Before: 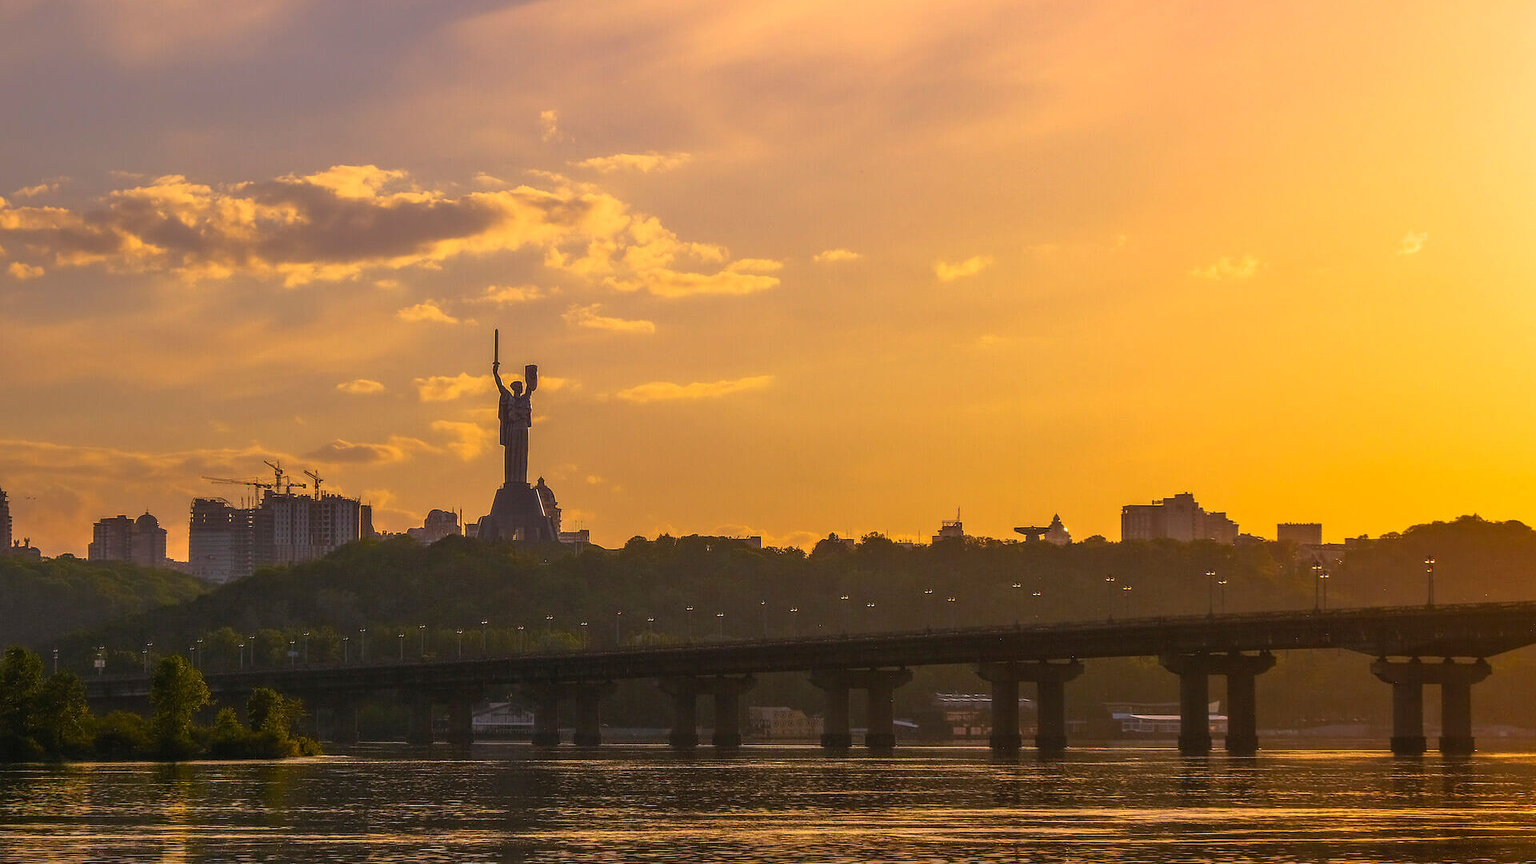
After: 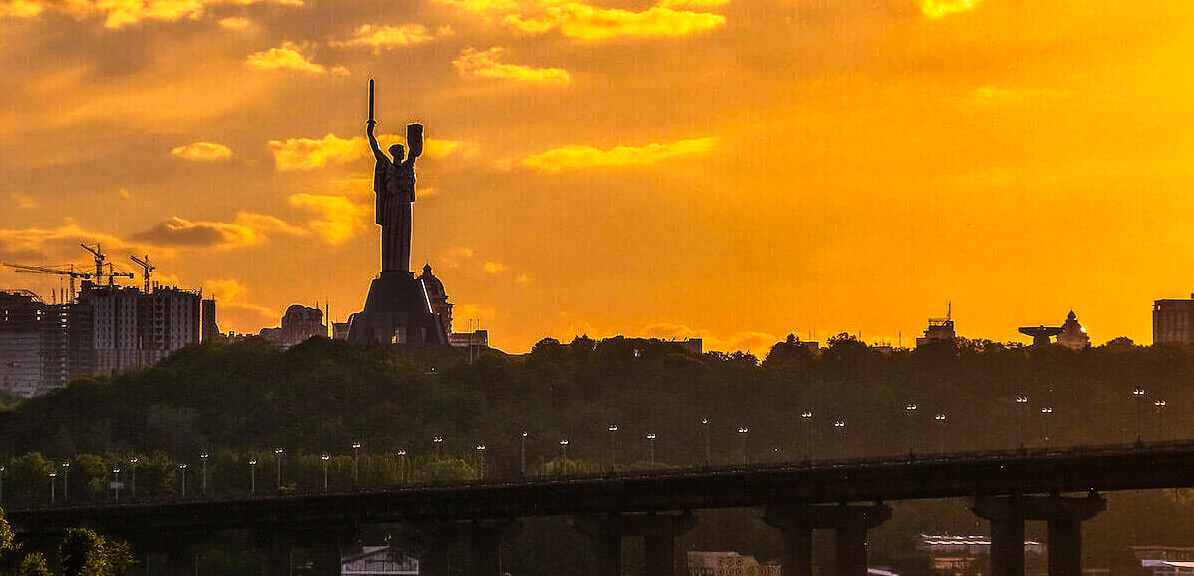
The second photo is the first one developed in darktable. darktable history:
tone equalizer: -8 EV -0.443 EV, -7 EV -0.416 EV, -6 EV -0.322 EV, -5 EV -0.184 EV, -3 EV 0.192 EV, -2 EV 0.361 EV, -1 EV 0.407 EV, +0 EV 0.408 EV, edges refinement/feathering 500, mask exposure compensation -1.57 EV, preserve details no
crop: left 12.982%, top 30.8%, right 24.802%, bottom 15.861%
sharpen: radius 1.256, amount 0.289, threshold 0.068
exposure: exposure 0.219 EV, compensate highlight preservation false
local contrast: on, module defaults
shadows and highlights: soften with gaussian
tone curve: curves: ch0 [(0, 0) (0.153, 0.056) (1, 1)], preserve colors none
